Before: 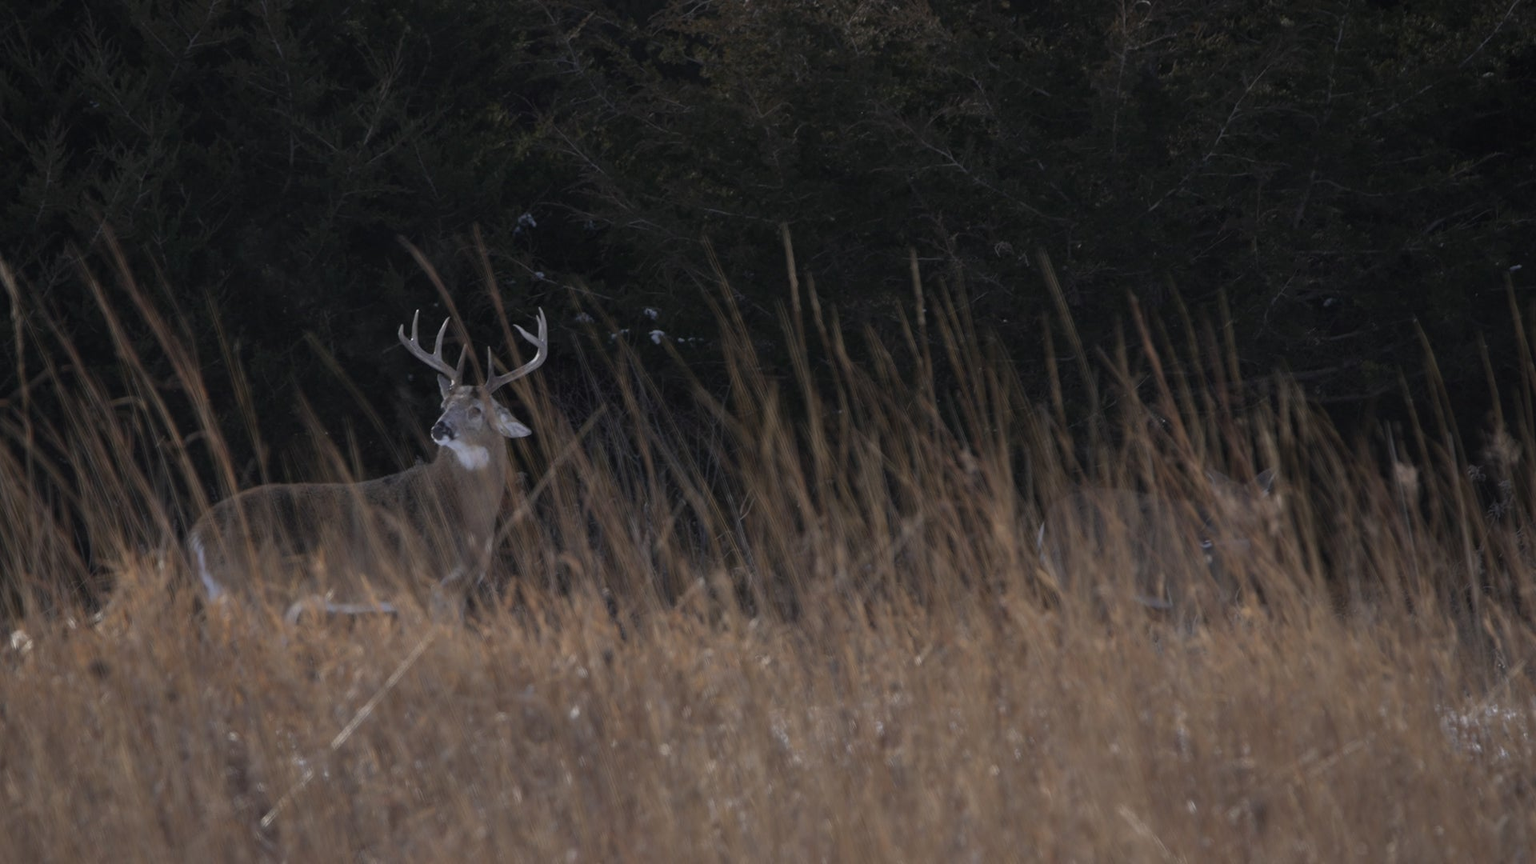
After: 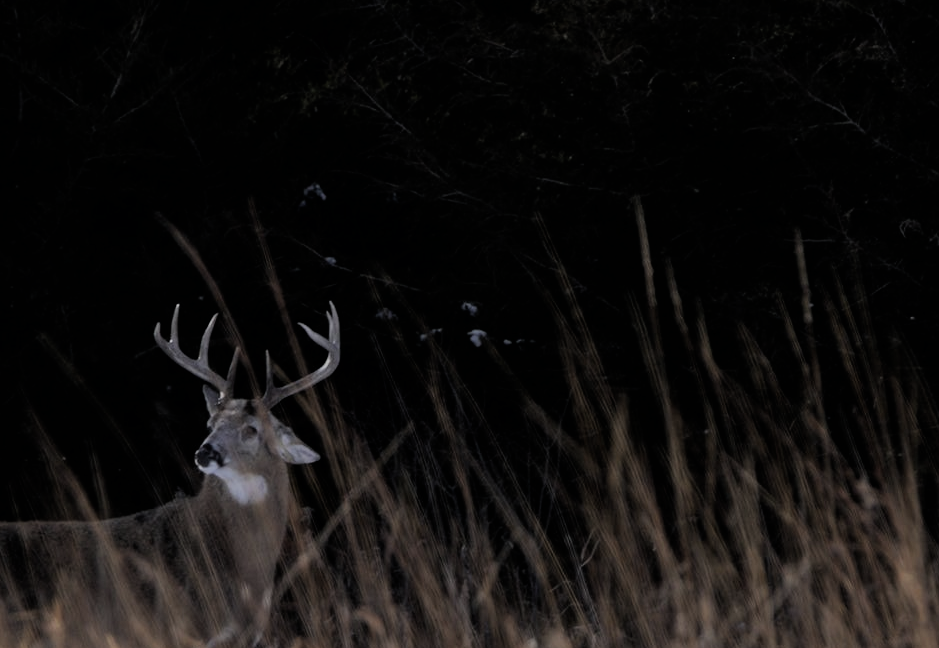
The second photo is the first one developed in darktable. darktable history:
filmic rgb: black relative exposure -5.01 EV, white relative exposure 3.96 EV, hardness 2.89, contrast 1.202, highlights saturation mix -31.12%
crop: left 17.938%, top 7.726%, right 33.104%, bottom 32.223%
